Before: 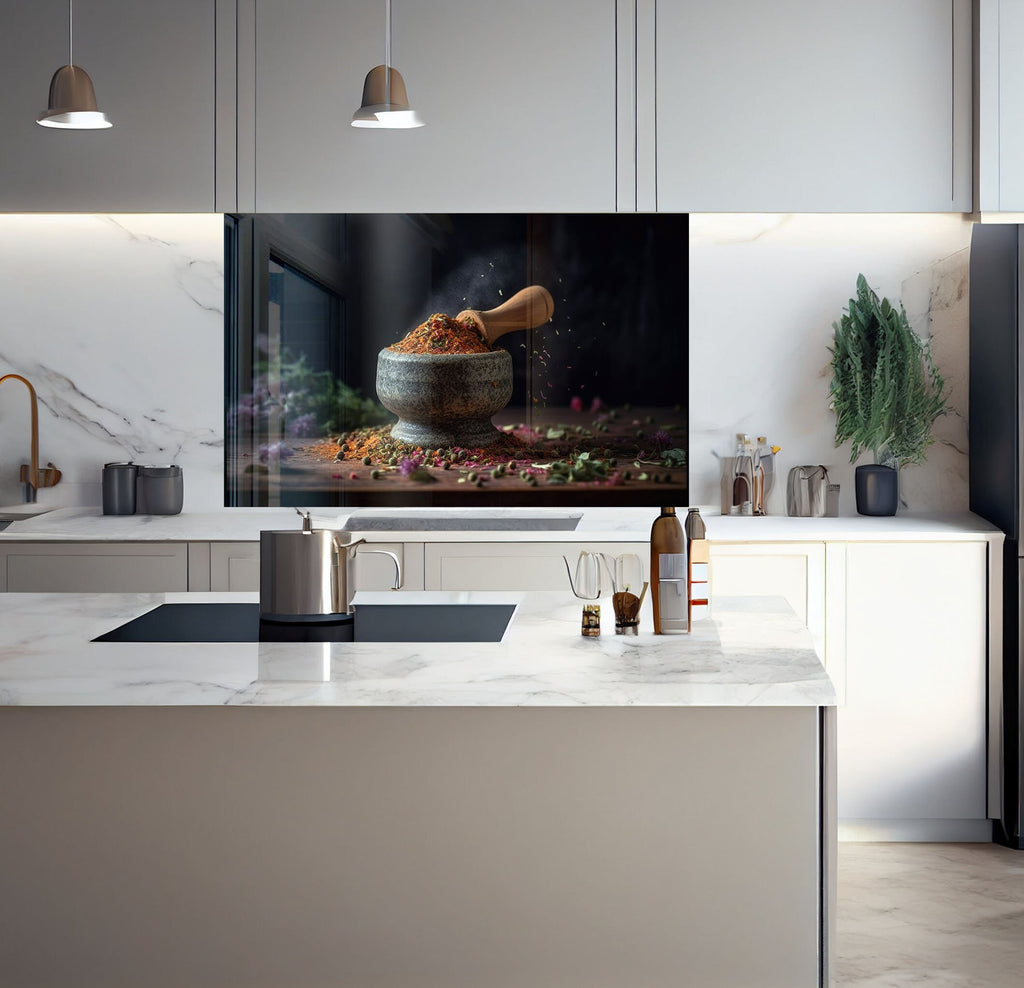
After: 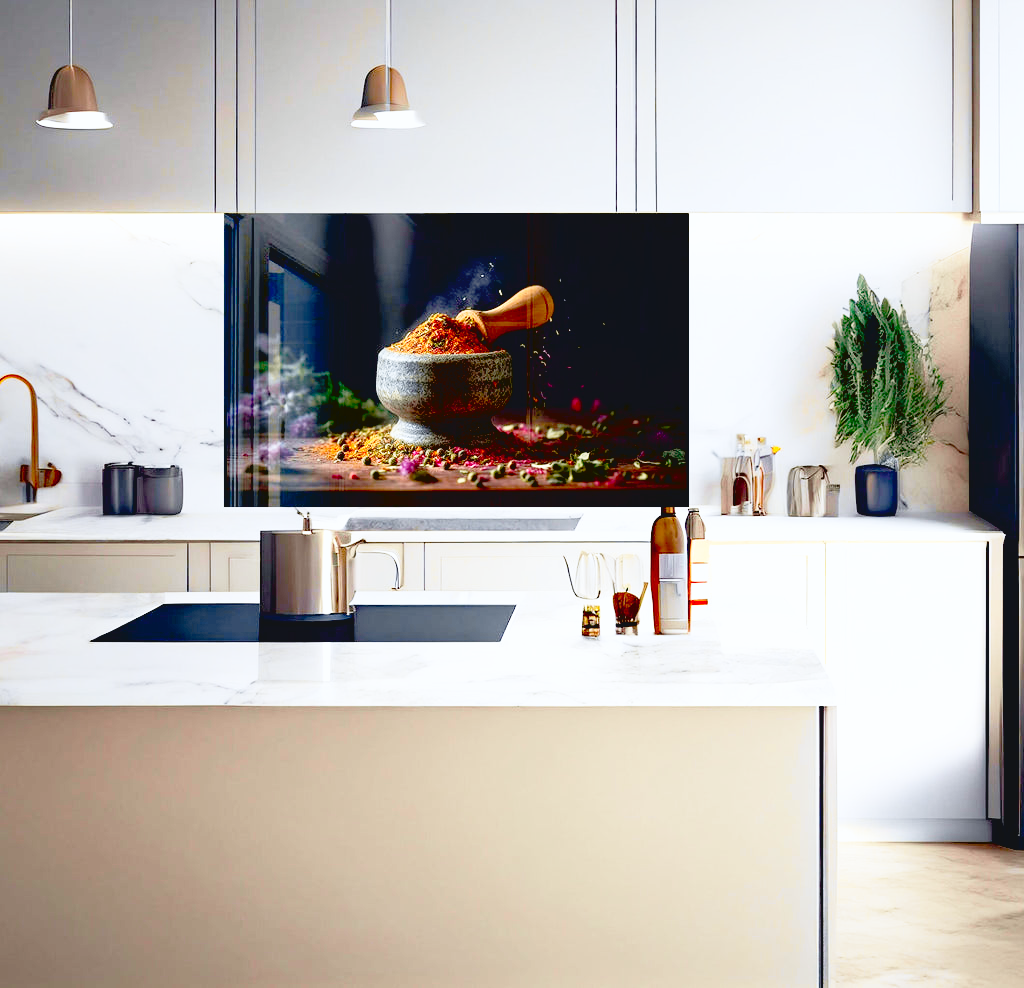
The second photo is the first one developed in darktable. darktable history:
base curve: curves: ch0 [(0, 0) (0.012, 0.01) (0.073, 0.168) (0.31, 0.711) (0.645, 0.957) (1, 1)], preserve colors none
exposure: black level correction 0.025, exposure 0.182 EV, compensate highlight preservation false
lowpass: radius 0.1, contrast 0.85, saturation 1.1, unbound 0
tone curve: curves: ch0 [(0, 0) (0.15, 0.17) (0.452, 0.437) (0.611, 0.588) (0.751, 0.749) (1, 1)]; ch1 [(0, 0) (0.325, 0.327) (0.412, 0.45) (0.453, 0.484) (0.5, 0.499) (0.541, 0.55) (0.617, 0.612) (0.695, 0.697) (1, 1)]; ch2 [(0, 0) (0.386, 0.397) (0.452, 0.459) (0.505, 0.498) (0.524, 0.547) (0.574, 0.566) (0.633, 0.641) (1, 1)], color space Lab, independent channels, preserve colors none
